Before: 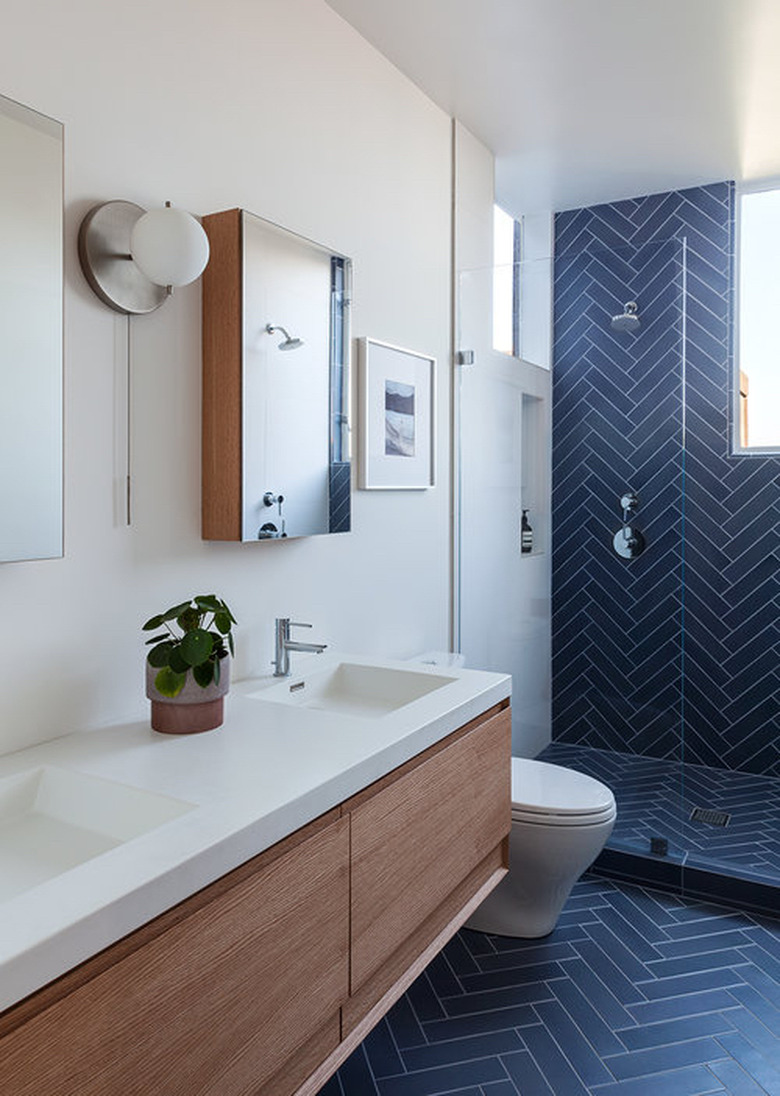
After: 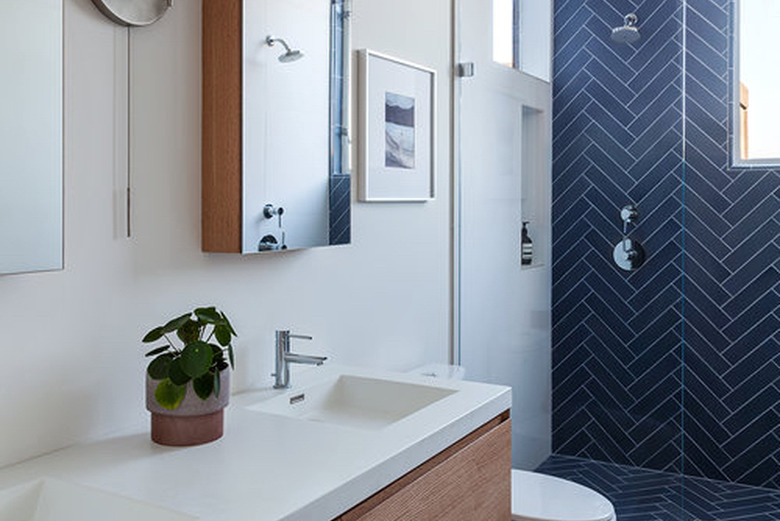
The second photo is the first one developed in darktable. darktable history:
crop and rotate: top 26.352%, bottom 26.04%
tone equalizer: on, module defaults
shadows and highlights: shadows 29.34, highlights -29.11, low approximation 0.01, soften with gaussian
